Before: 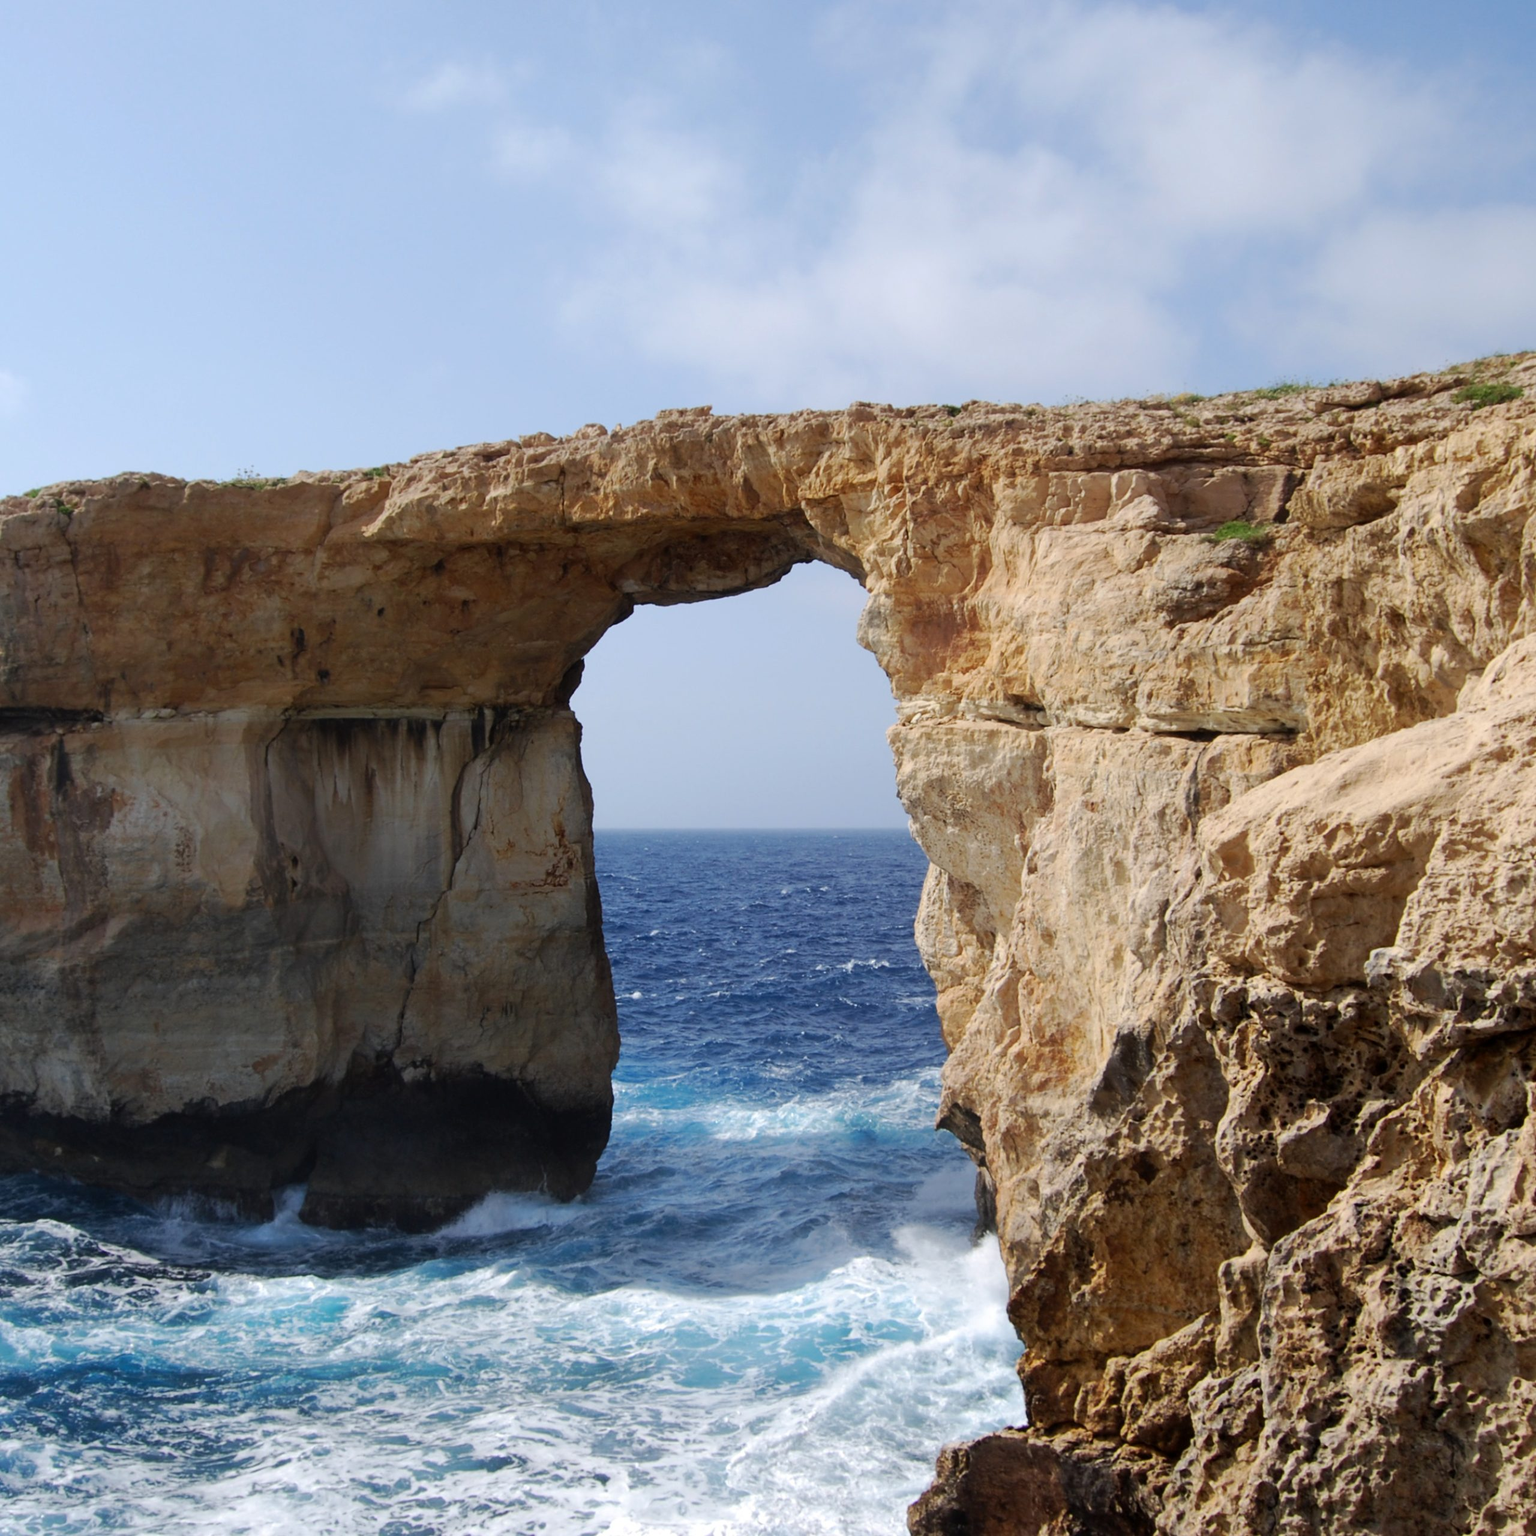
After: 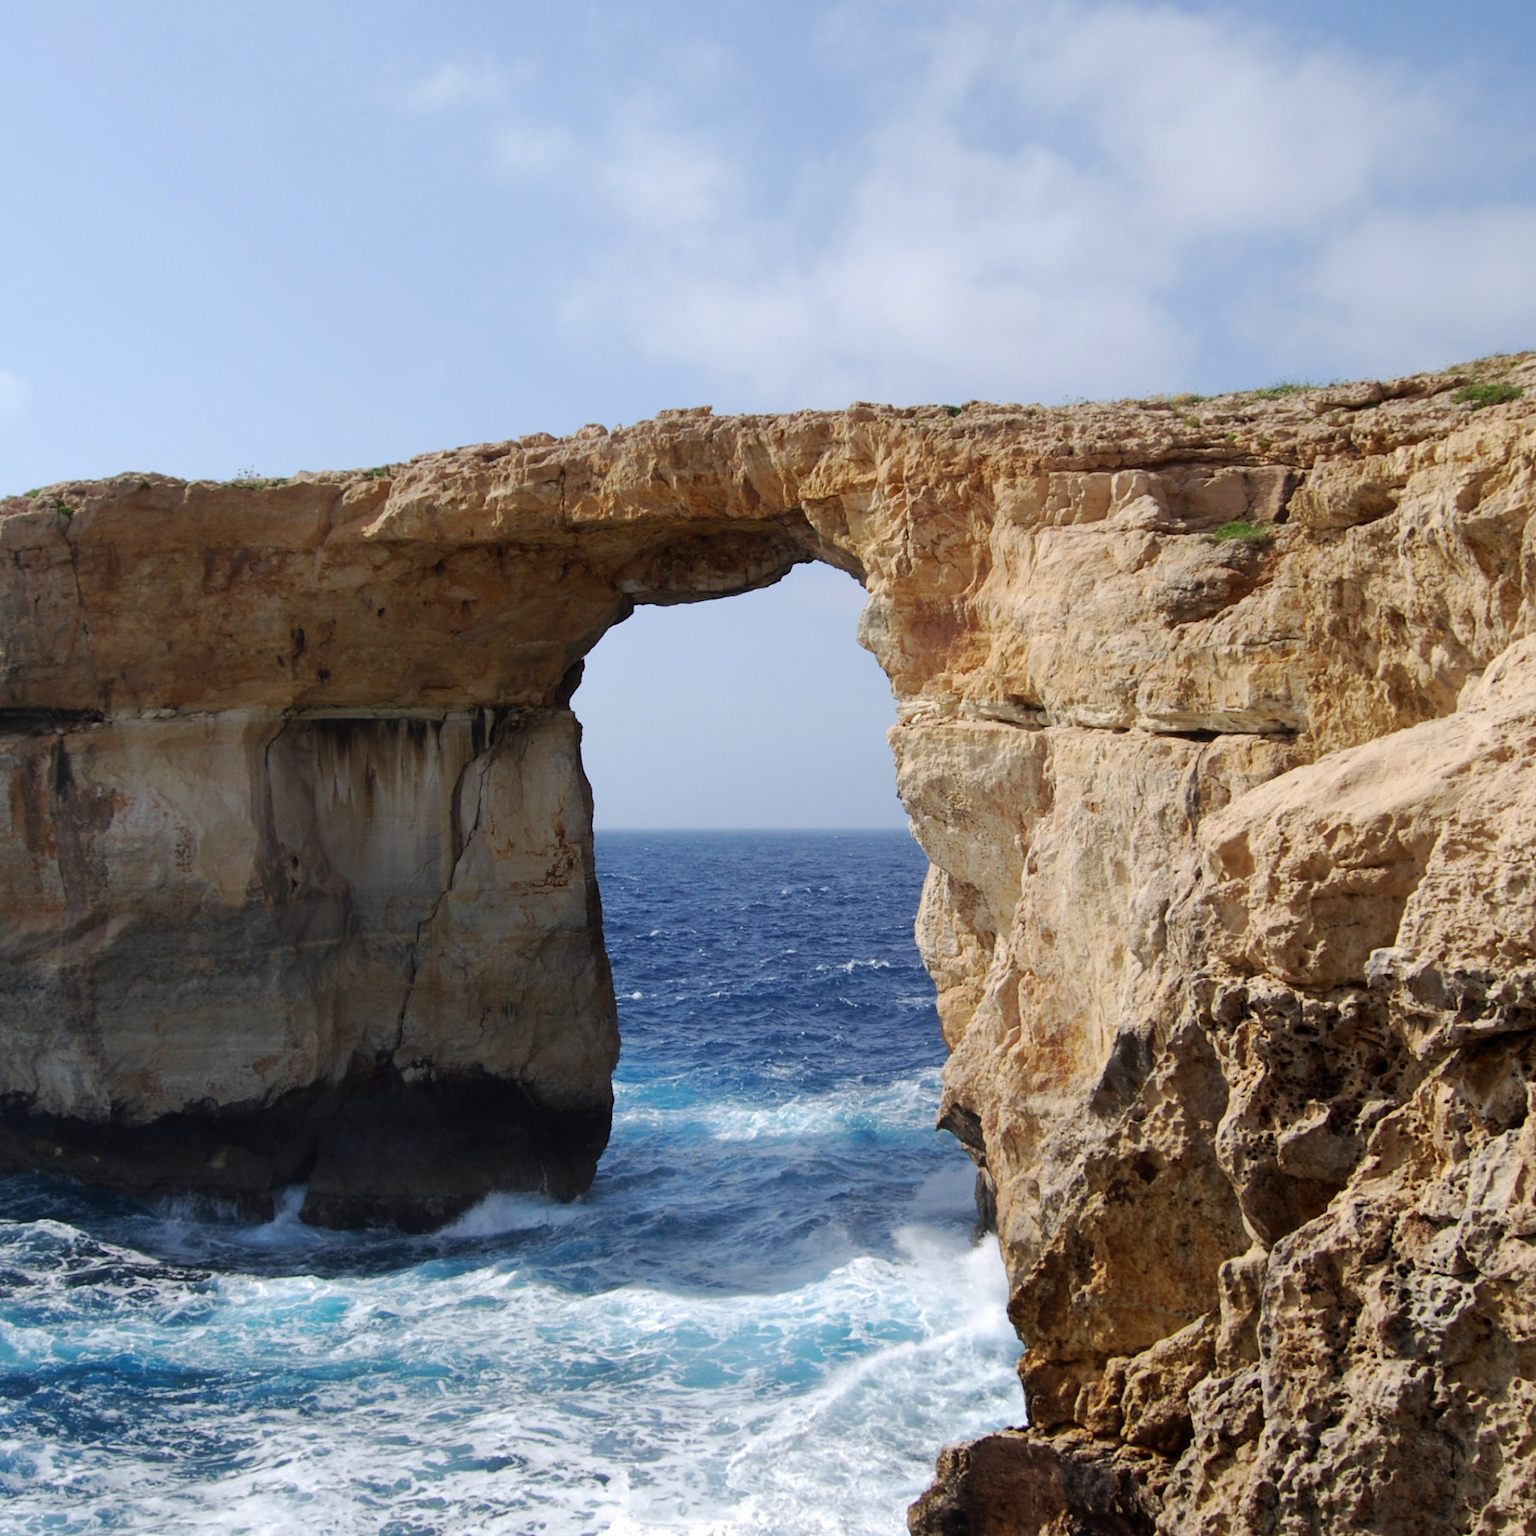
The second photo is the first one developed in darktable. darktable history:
exposure: exposure -0.01 EV, compensate highlight preservation false
